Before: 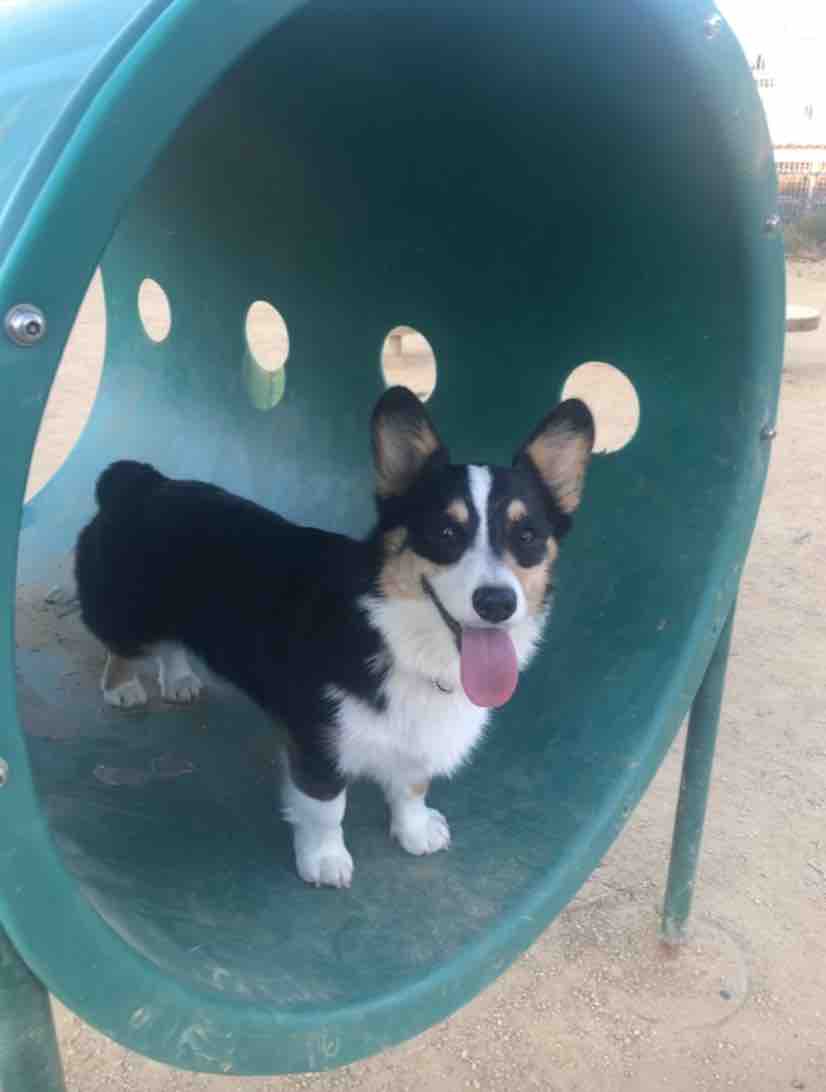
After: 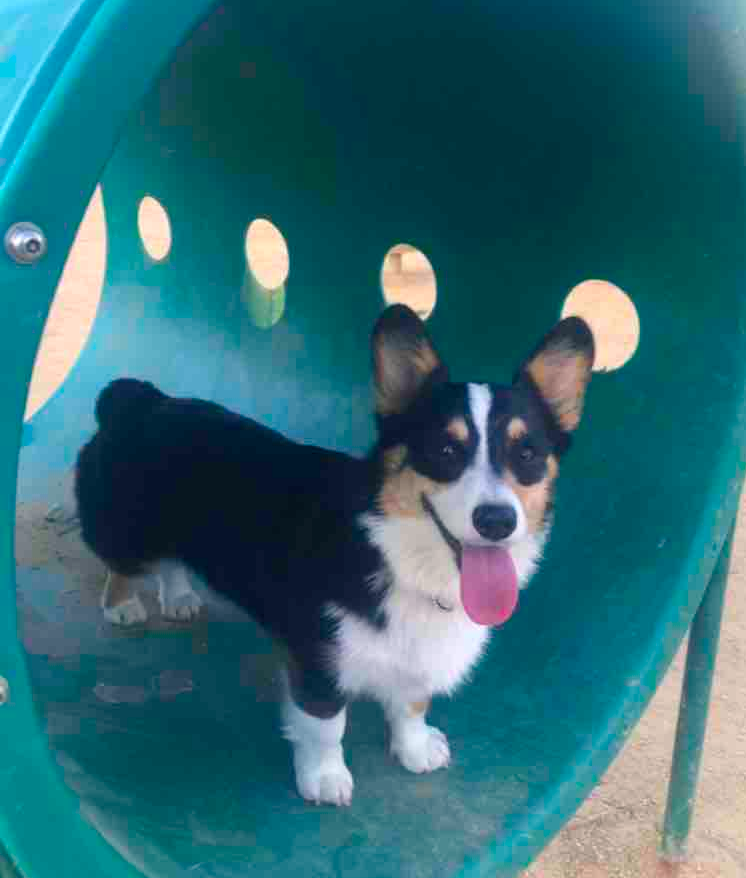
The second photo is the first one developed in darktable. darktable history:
crop: top 7.545%, right 9.682%, bottom 11.974%
color balance rgb: highlights gain › chroma 1.348%, highlights gain › hue 57.1°, perceptual saturation grading › global saturation 35.779%, perceptual saturation grading › shadows 35.916%, contrast 4.994%
